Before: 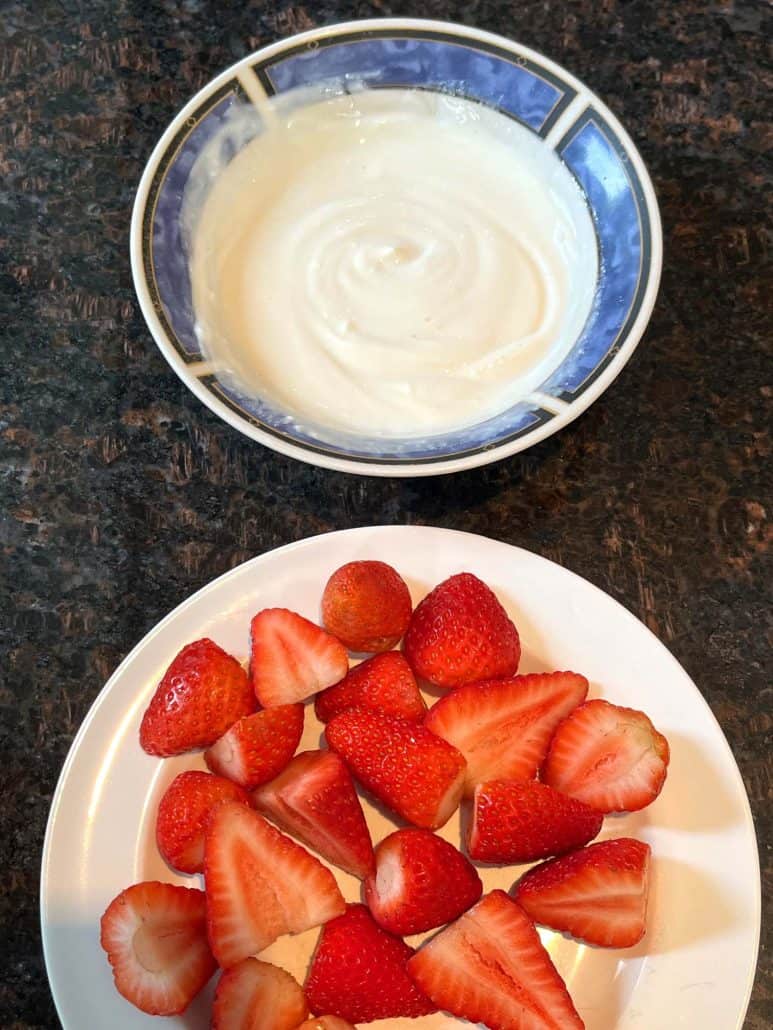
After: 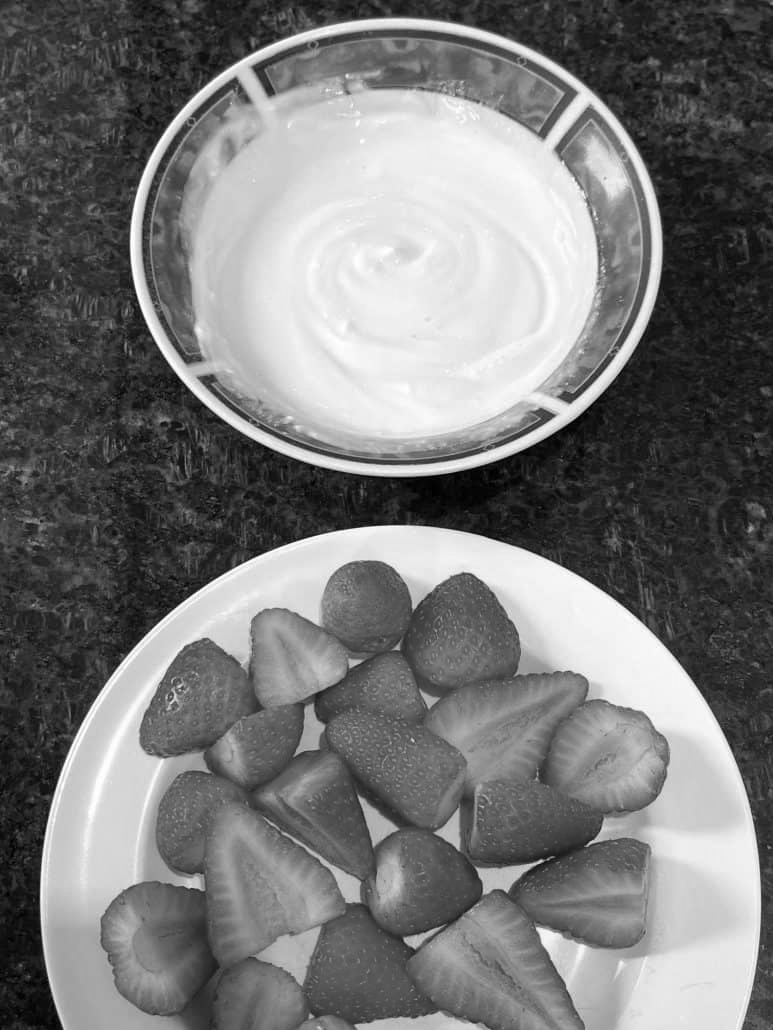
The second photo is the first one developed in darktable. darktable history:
monochrome: on, module defaults
color balance rgb: linear chroma grading › global chroma 15%, perceptual saturation grading › global saturation 30%
